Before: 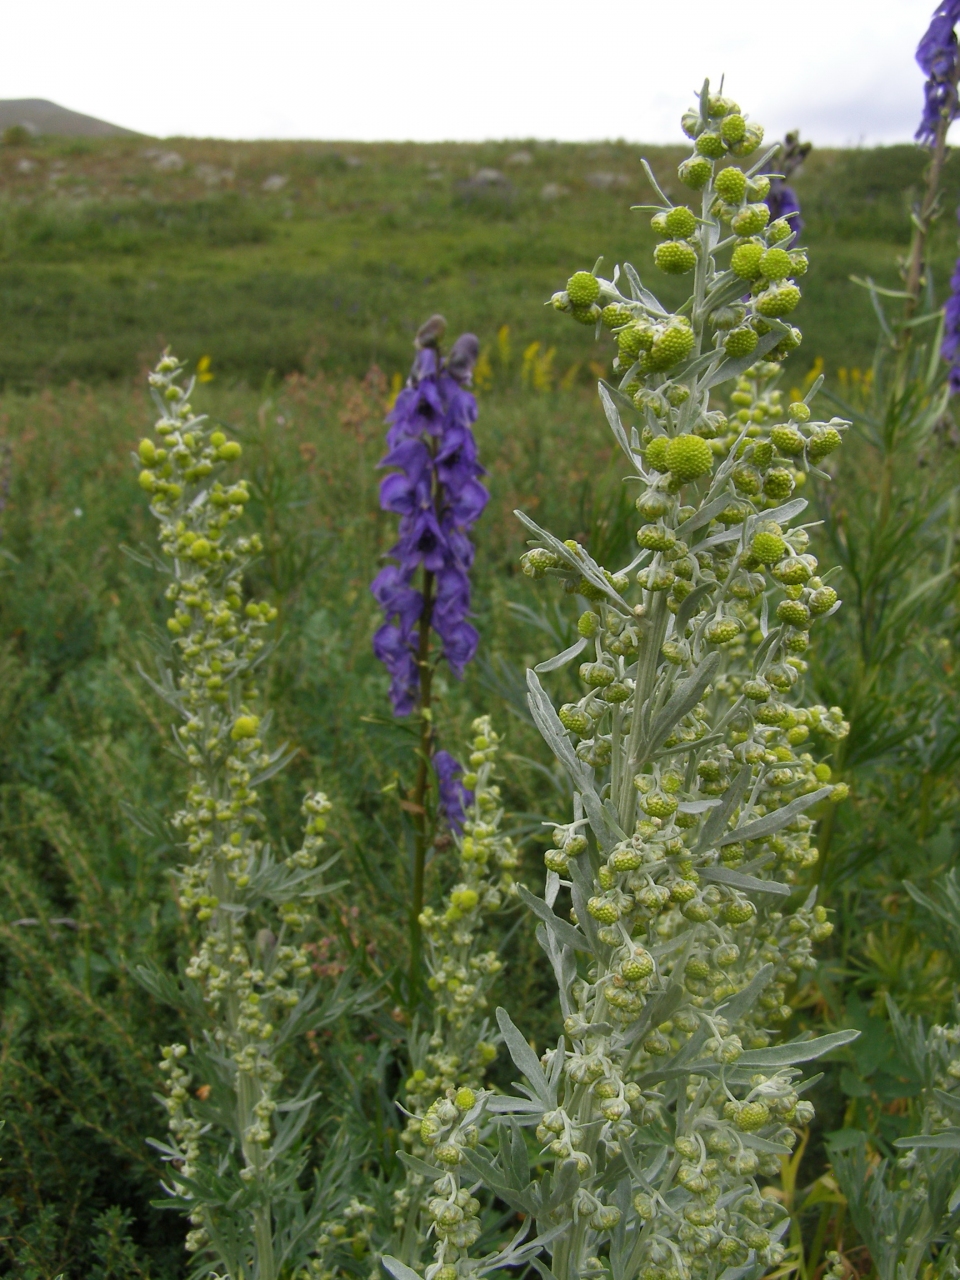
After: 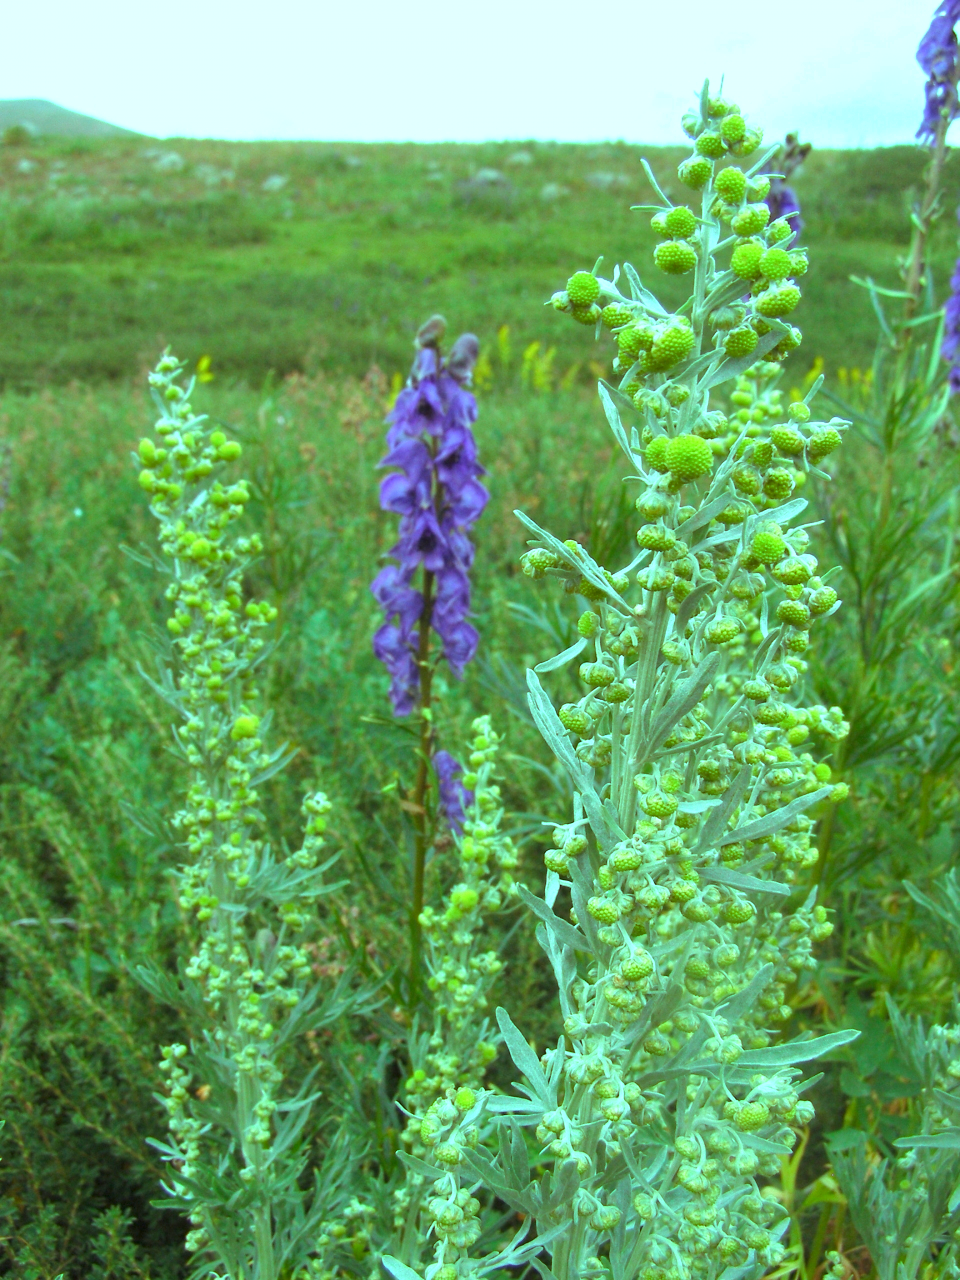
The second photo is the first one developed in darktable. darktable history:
color balance rgb: highlights gain › chroma 7.46%, highlights gain › hue 184.26°, perceptual saturation grading › global saturation 1.006%, perceptual saturation grading › highlights -2.088%, perceptual saturation grading › mid-tones 4.419%, perceptual saturation grading › shadows 6.916%, perceptual brilliance grading › highlights 8.035%, perceptual brilliance grading › mid-tones 3.815%, perceptual brilliance grading › shadows 1.374%, contrast -10.57%
exposure: black level correction 0, exposure 1.001 EV, compensate highlight preservation false
